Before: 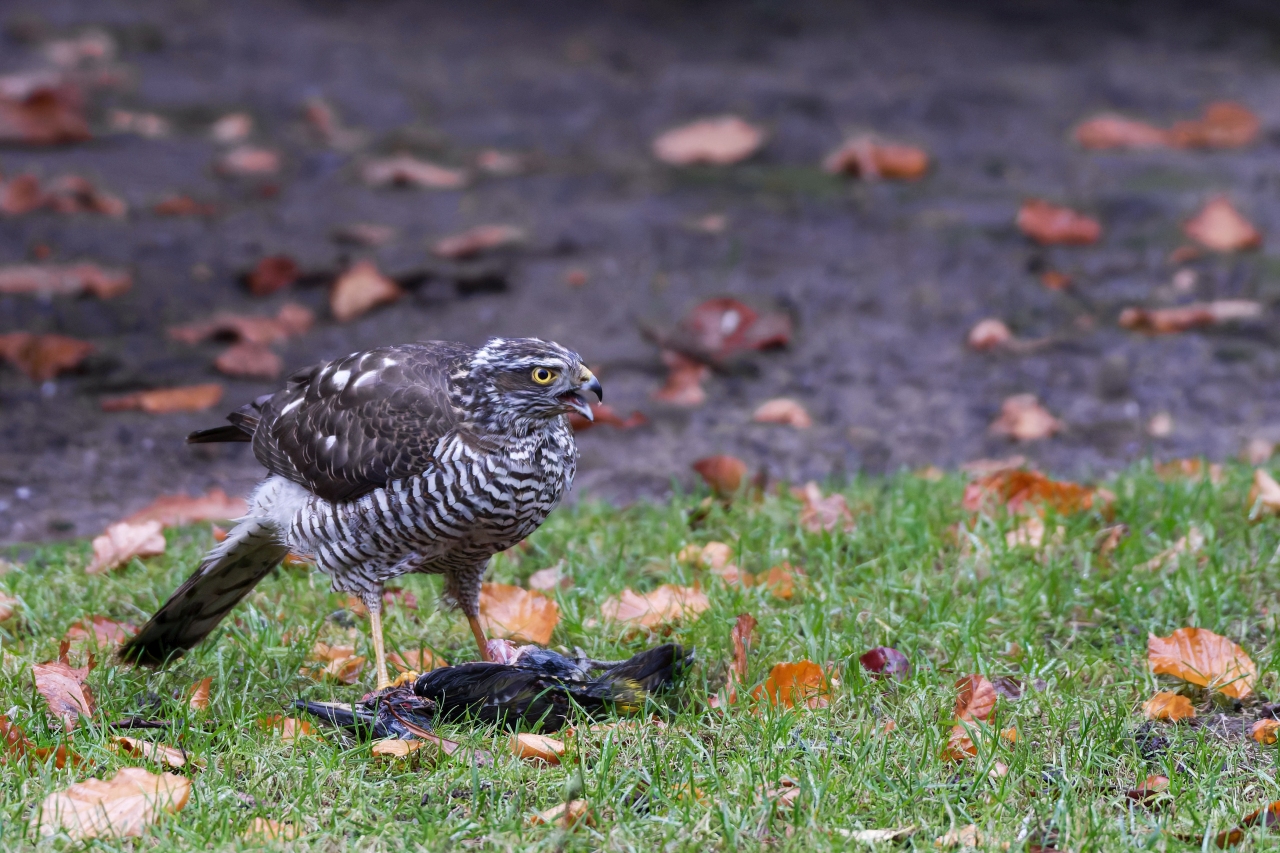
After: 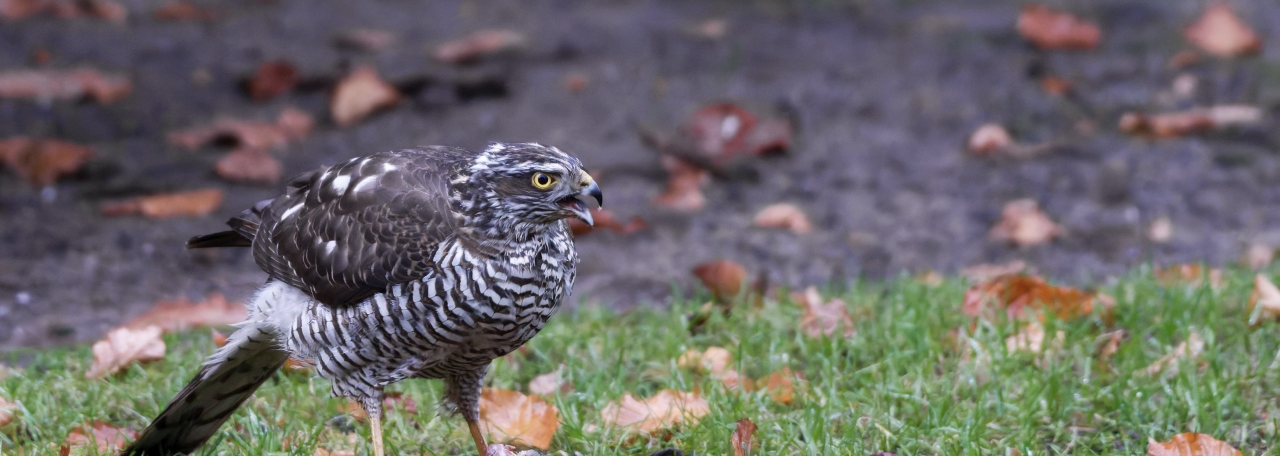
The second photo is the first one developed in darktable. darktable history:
color correction: saturation 0.85
crop and rotate: top 23.043%, bottom 23.437%
